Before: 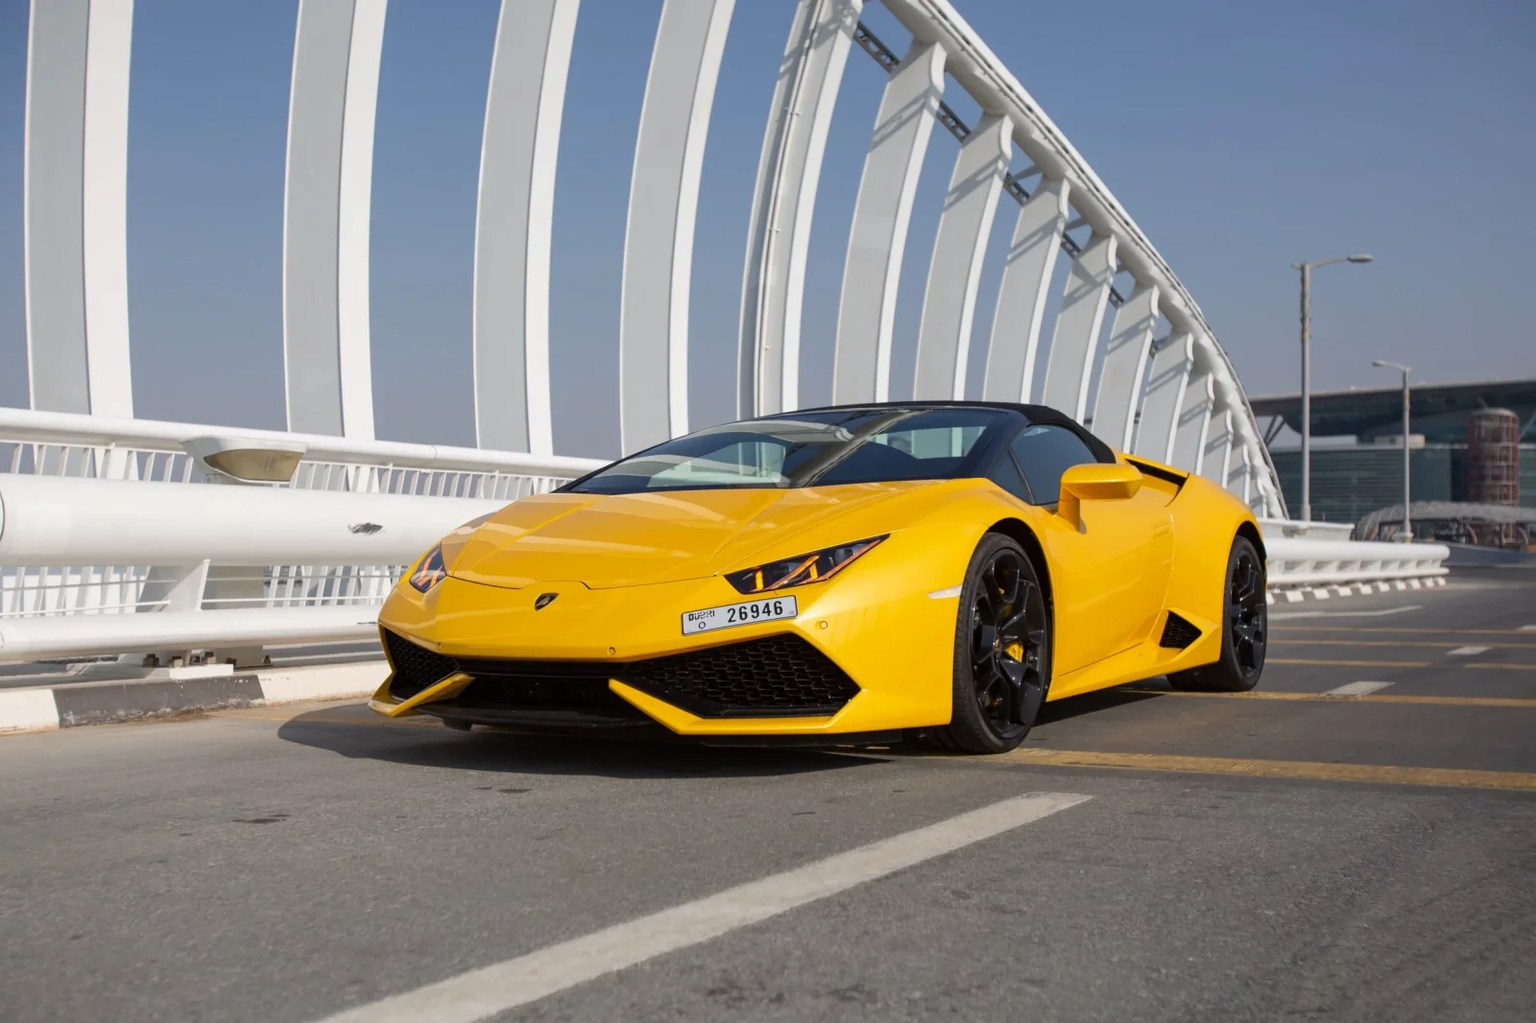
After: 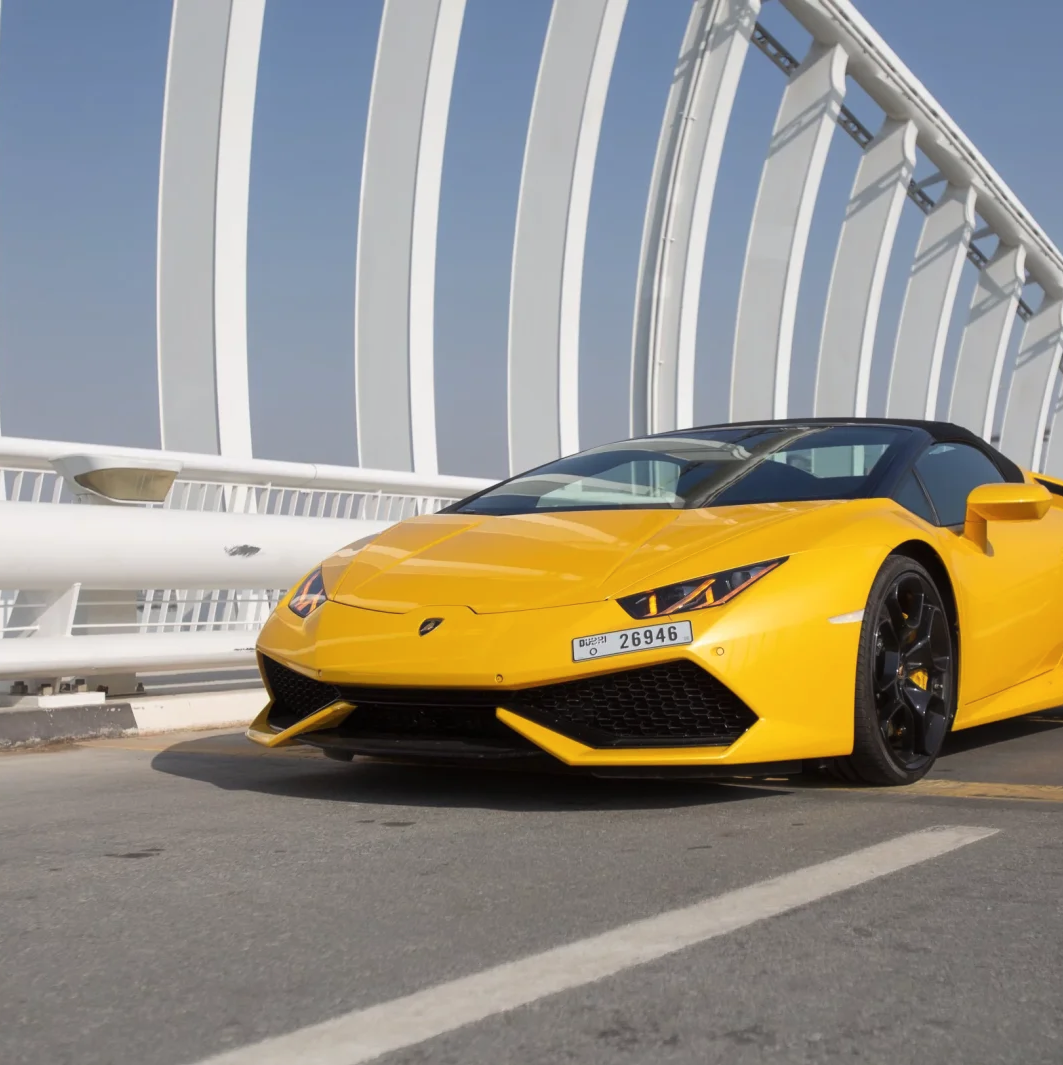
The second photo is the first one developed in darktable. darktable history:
tone equalizer: on, module defaults
haze removal: strength -0.112, compatibility mode true, adaptive false
crop and rotate: left 8.625%, right 24.896%
